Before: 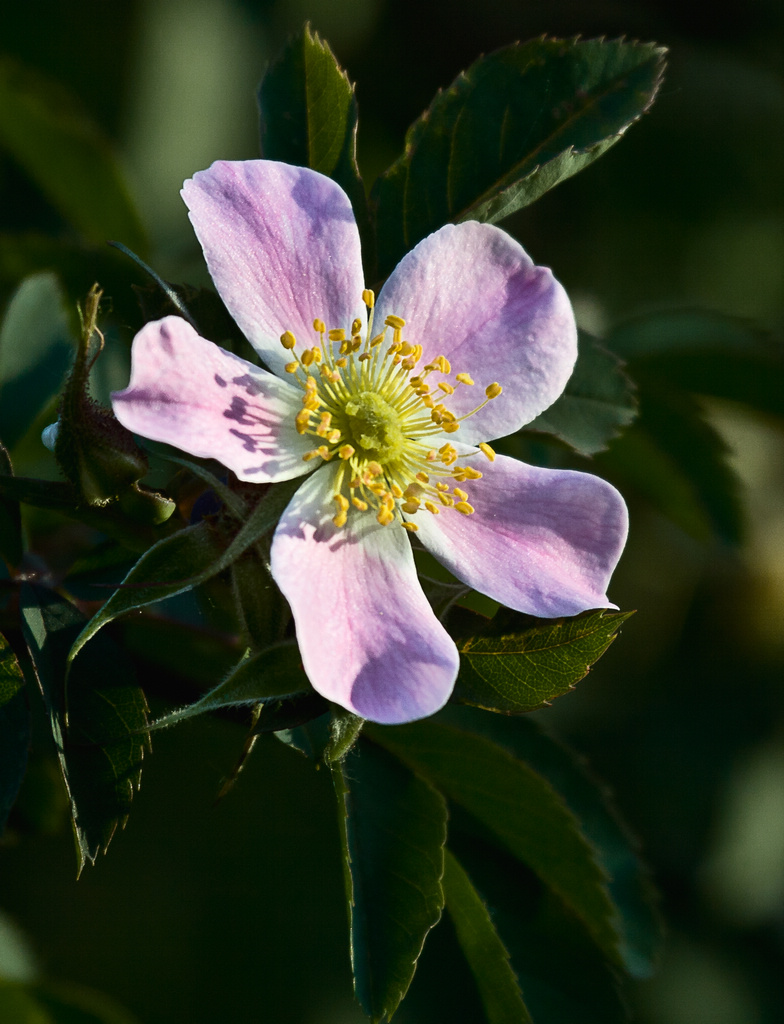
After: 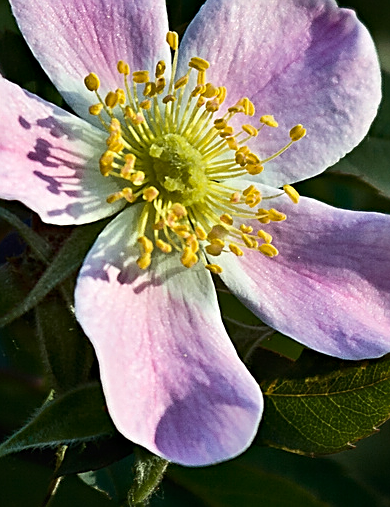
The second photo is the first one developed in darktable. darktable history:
sharpen: amount 0.59
haze removal: compatibility mode true, adaptive false
crop: left 25.101%, top 25.201%, right 25.075%, bottom 25.248%
